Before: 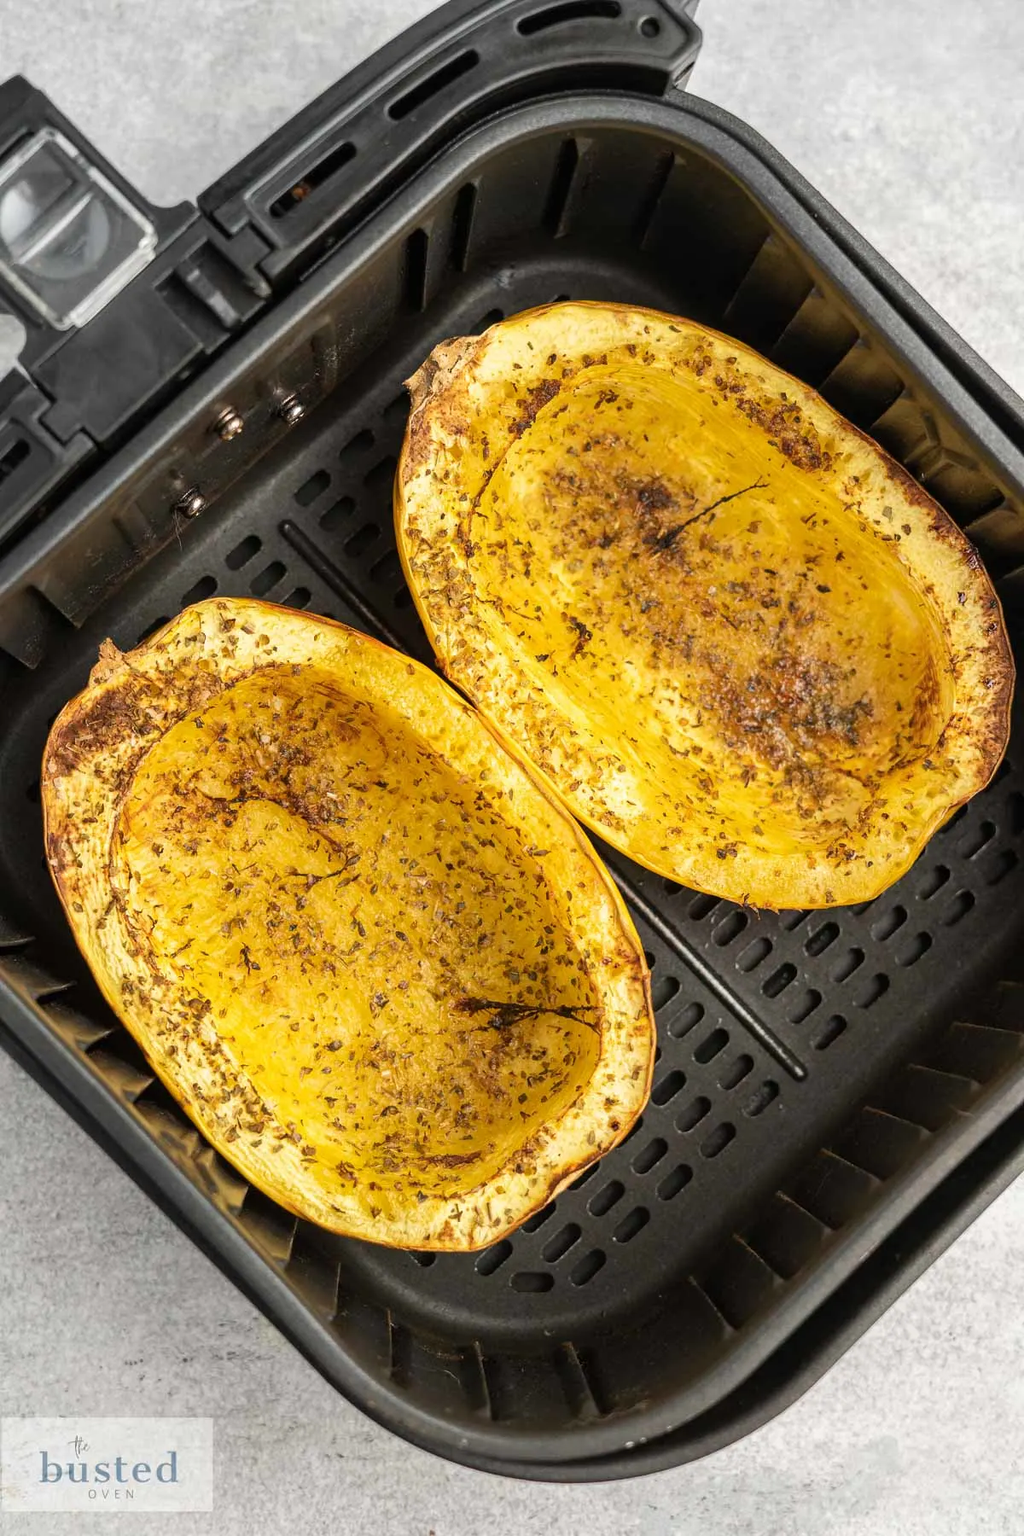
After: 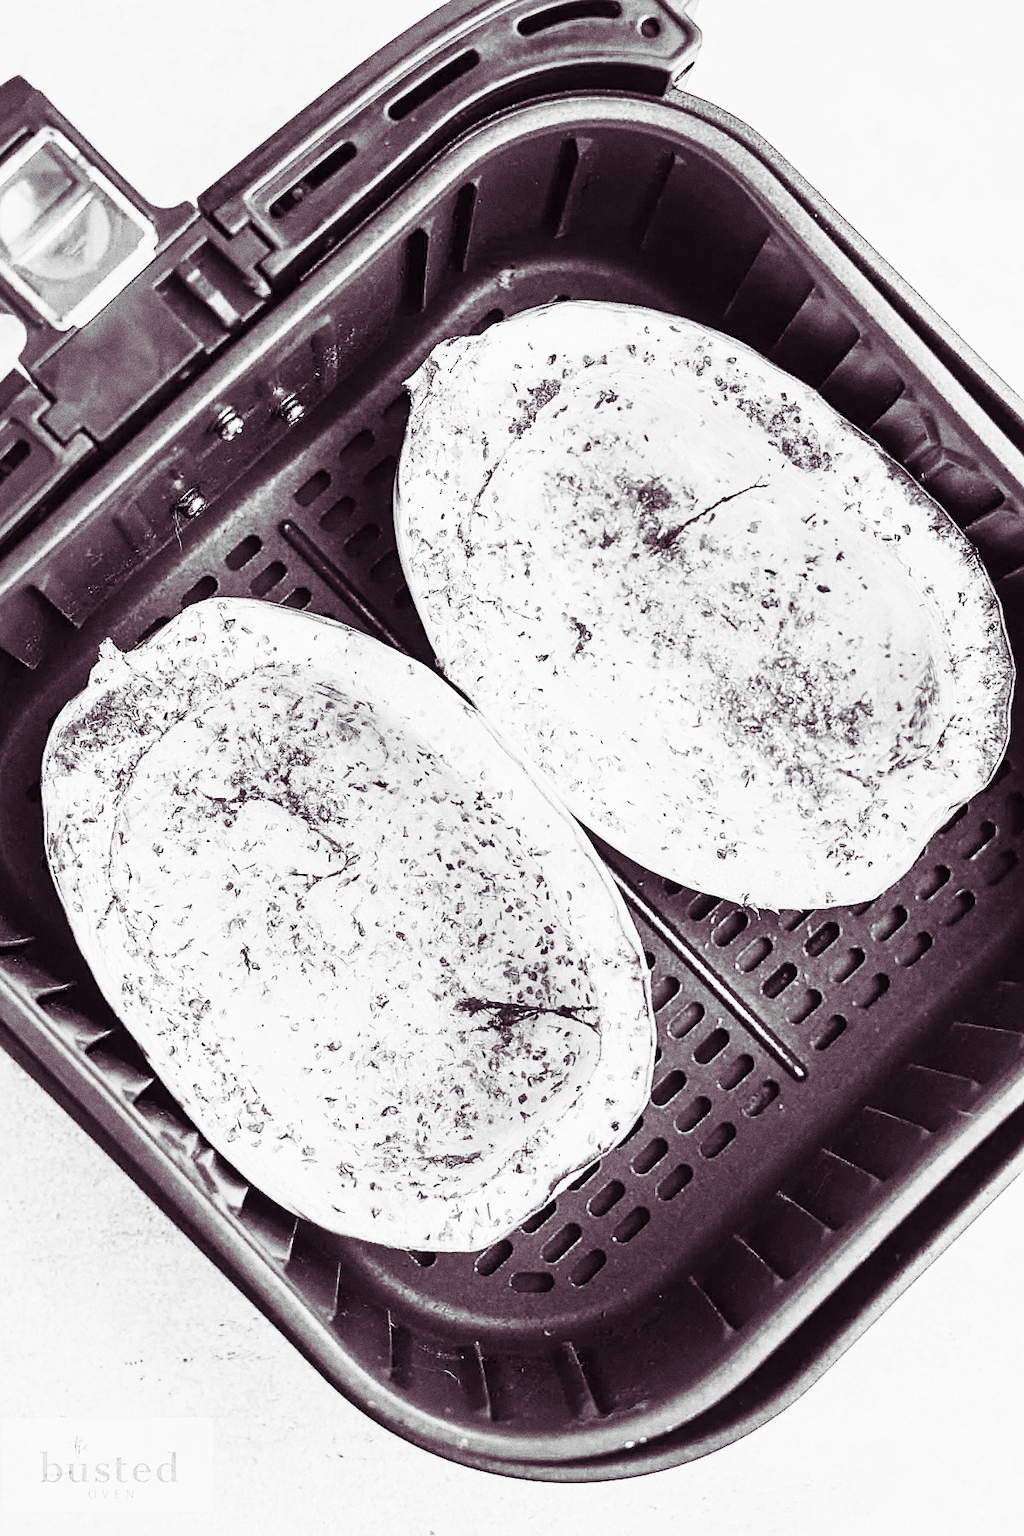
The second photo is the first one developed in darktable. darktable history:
exposure: black level correction 0, exposure 0.7 EV, compensate exposure bias true, compensate highlight preservation false
grain: coarseness 0.09 ISO, strength 40%
contrast brightness saturation: contrast 0.53, brightness 0.47, saturation -1
filmic rgb: black relative exposure -16 EV, white relative exposure 6.12 EV, hardness 5.22
white balance: red 0.924, blue 1.095
sharpen: on, module defaults
split-toning: shadows › hue 316.8°, shadows › saturation 0.47, highlights › hue 201.6°, highlights › saturation 0, balance -41.97, compress 28.01%
